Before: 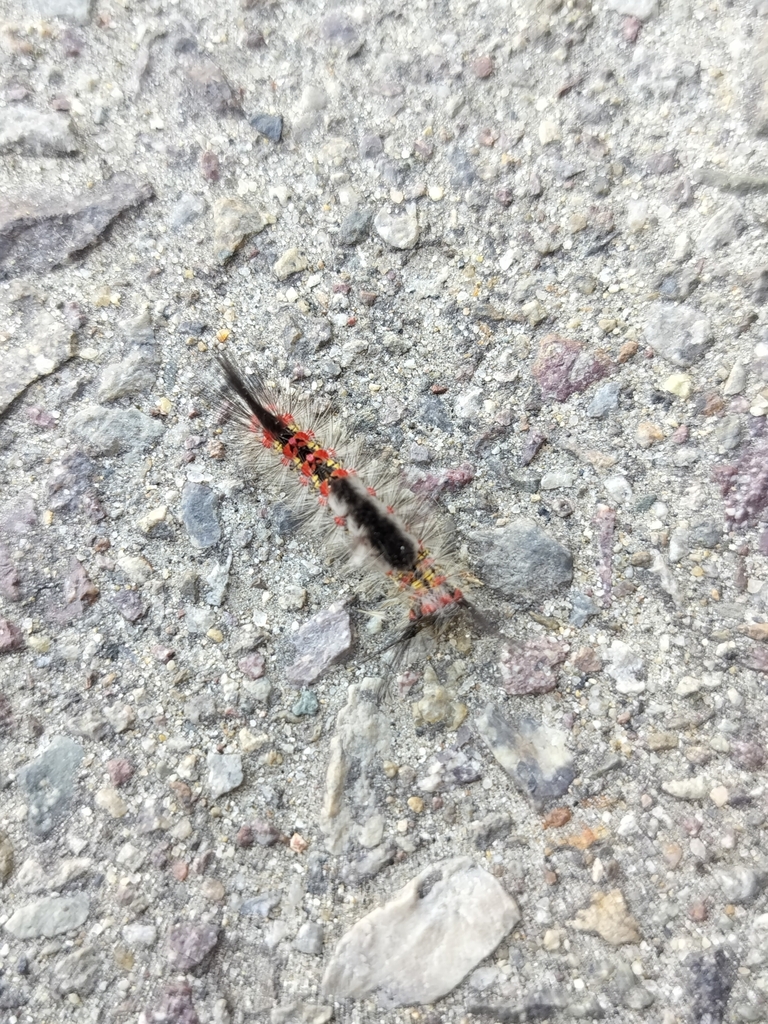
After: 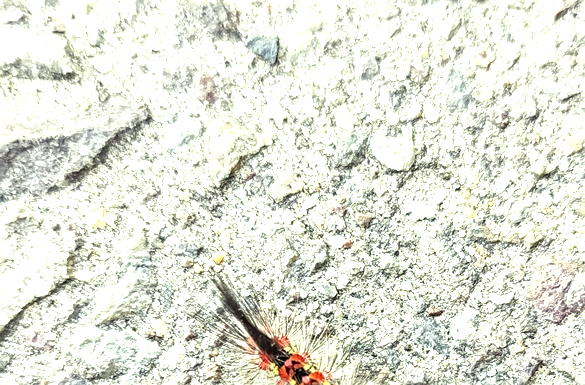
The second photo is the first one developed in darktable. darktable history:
crop: left 0.528%, top 7.647%, right 23.182%, bottom 54.698%
color correction: highlights a* -5.78, highlights b* 10.76
tone equalizer: -8 EV -0.406 EV, -7 EV -0.371 EV, -6 EV -0.298 EV, -5 EV -0.233 EV, -3 EV 0.213 EV, -2 EV 0.336 EV, -1 EV 0.369 EV, +0 EV 0.42 EV
sharpen: on, module defaults
local contrast: detail 130%
levels: levels [0, 0.43, 0.859]
base curve: curves: ch0 [(0, 0) (0.297, 0.298) (1, 1)], preserve colors none
